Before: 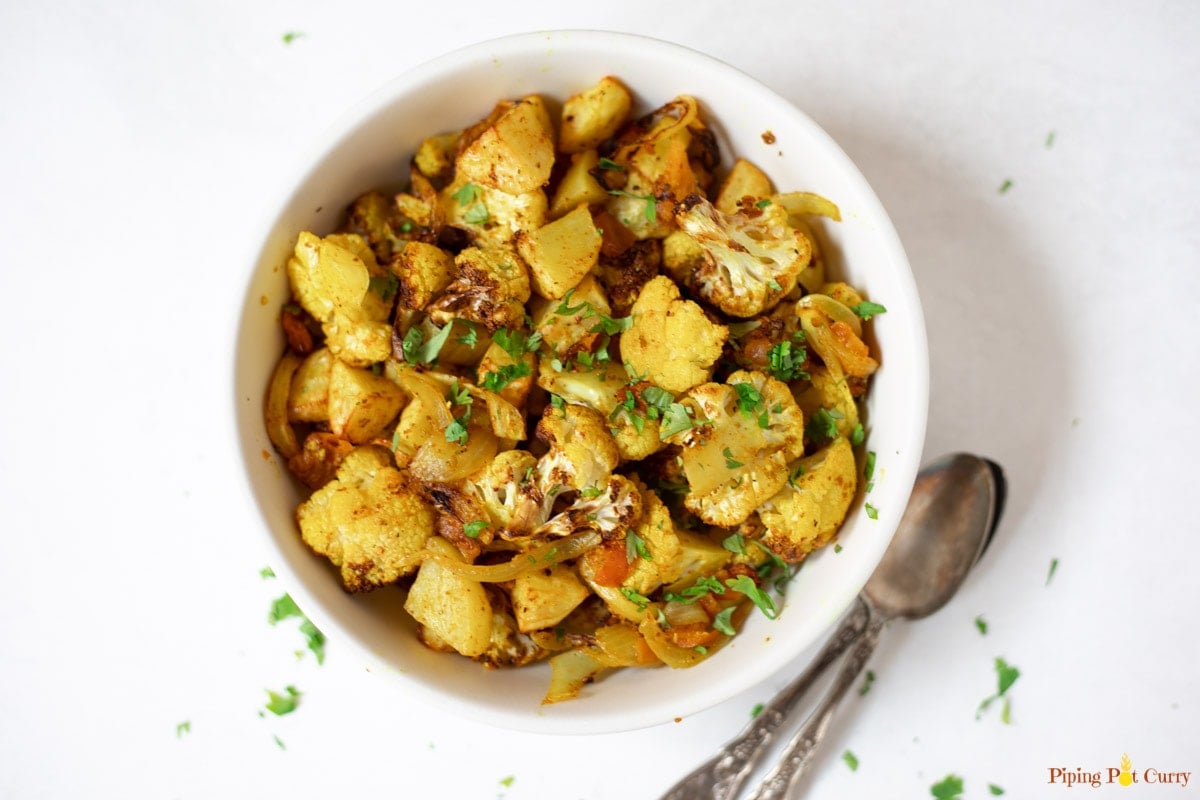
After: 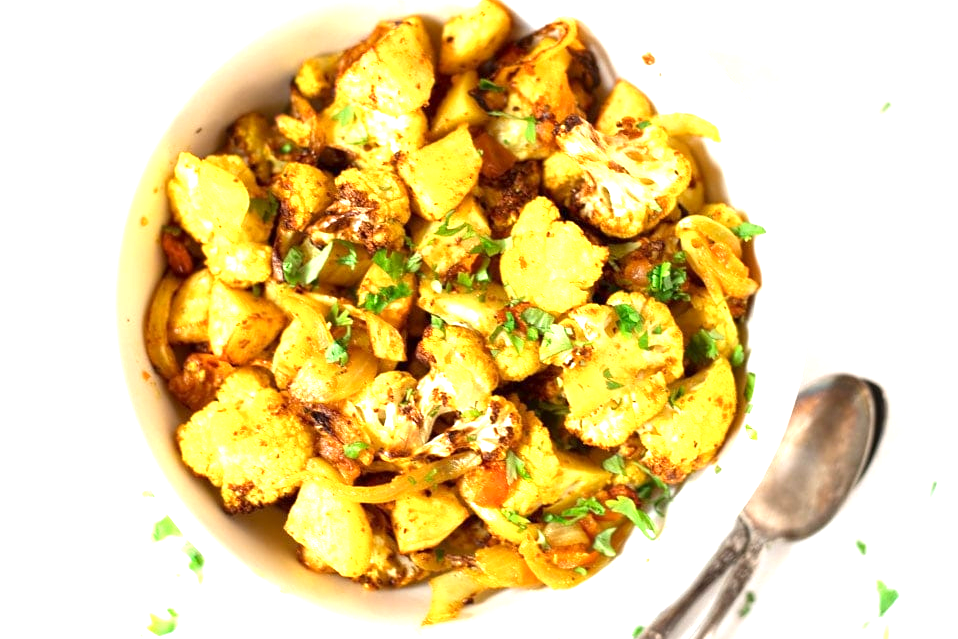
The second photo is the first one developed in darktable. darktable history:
crop and rotate: left 10.071%, top 10.071%, right 10.02%, bottom 10.02%
exposure: black level correction 0, exposure 1.388 EV, compensate exposure bias true, compensate highlight preservation false
contrast brightness saturation: contrast 0.03, brightness -0.04
